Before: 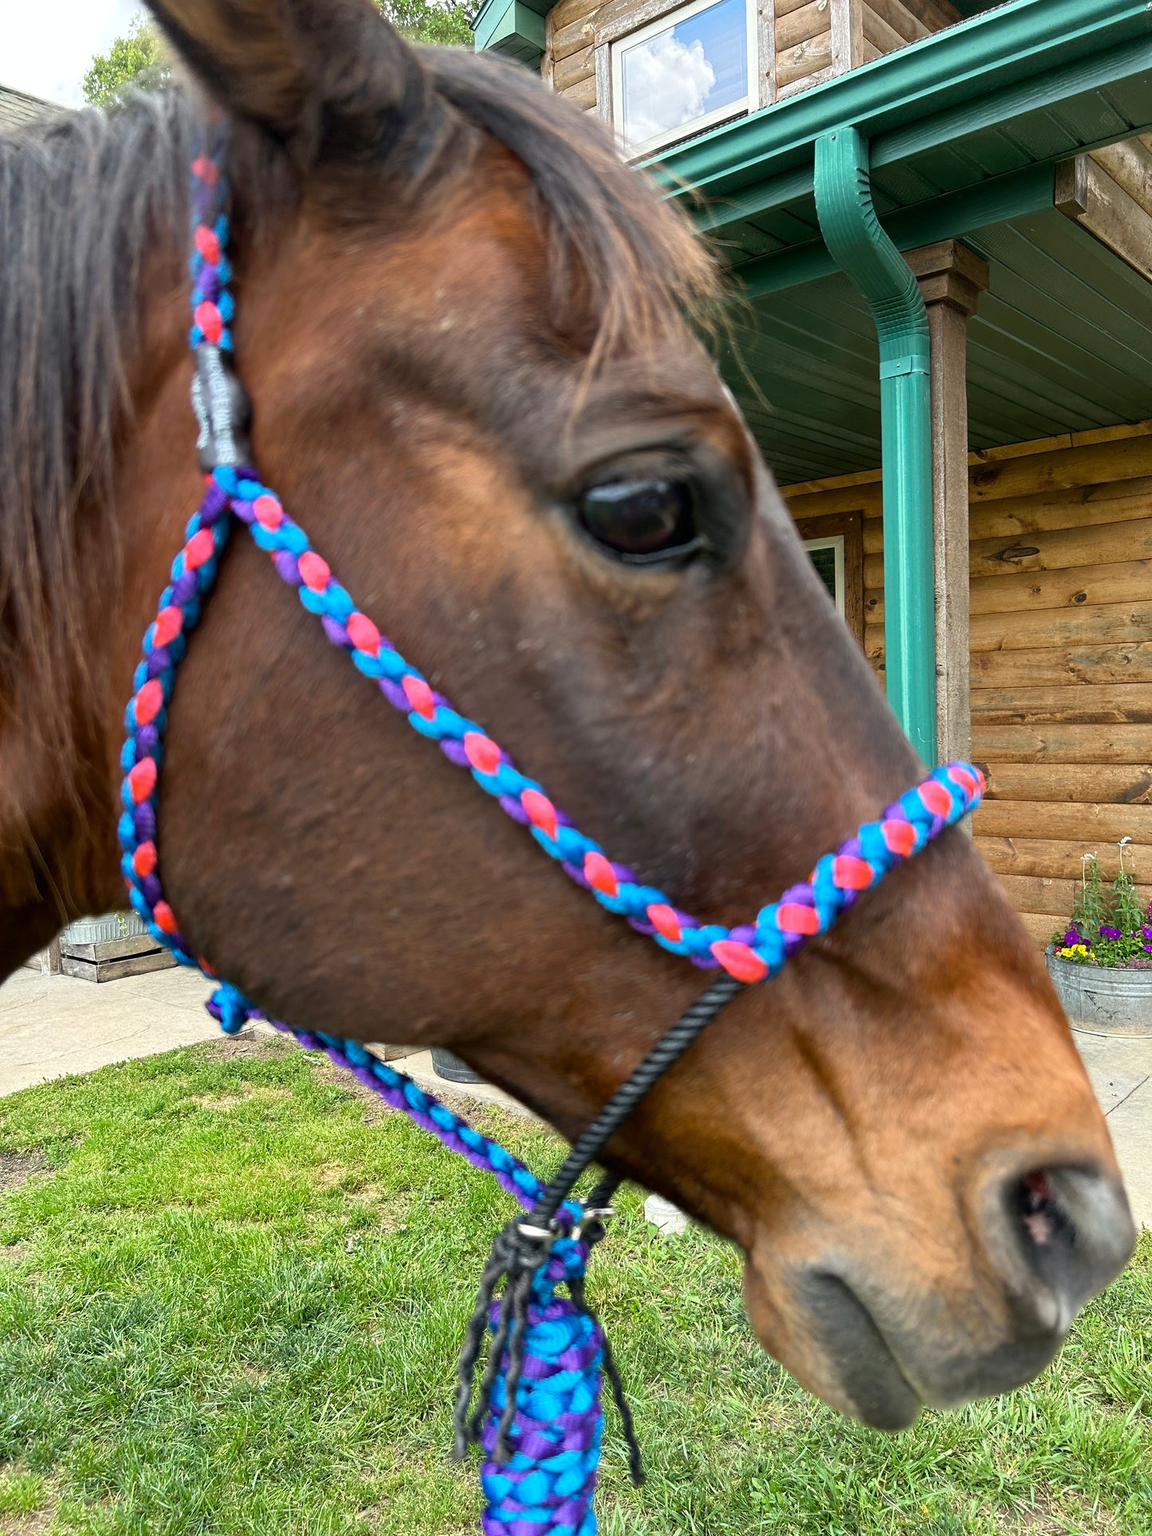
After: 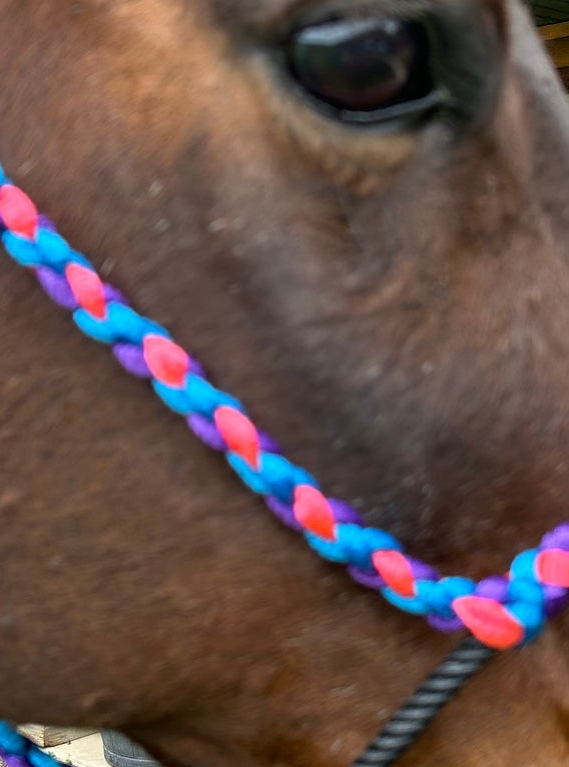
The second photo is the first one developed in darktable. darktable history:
crop: left 30.4%, top 30.309%, right 30.194%, bottom 29.862%
